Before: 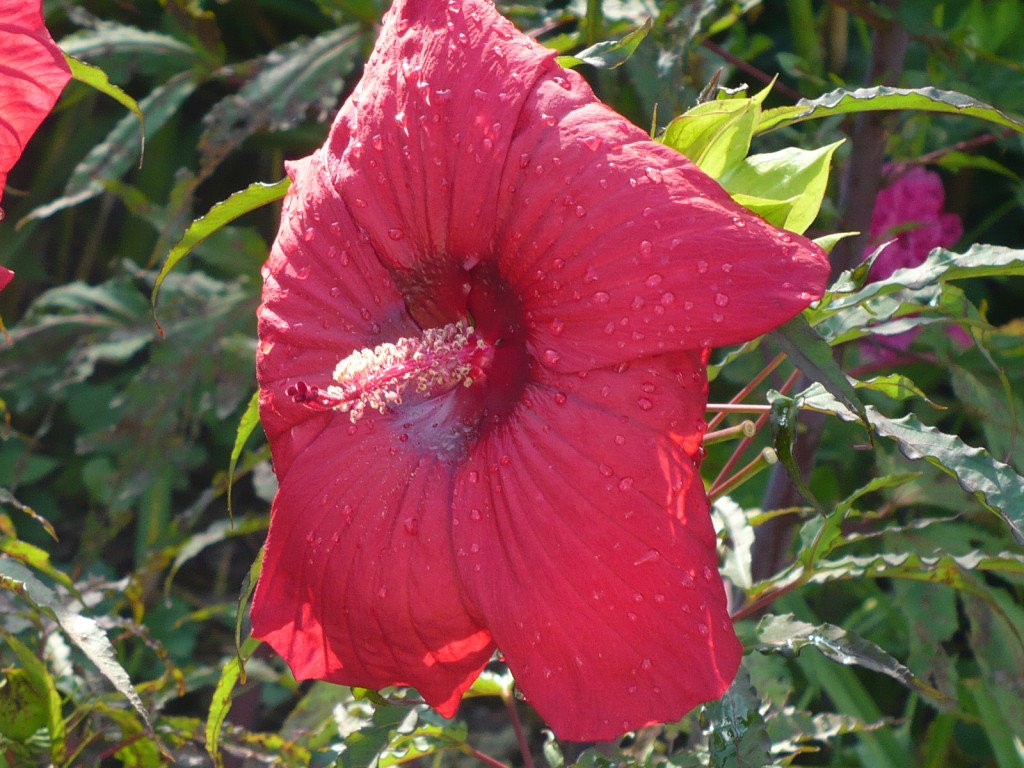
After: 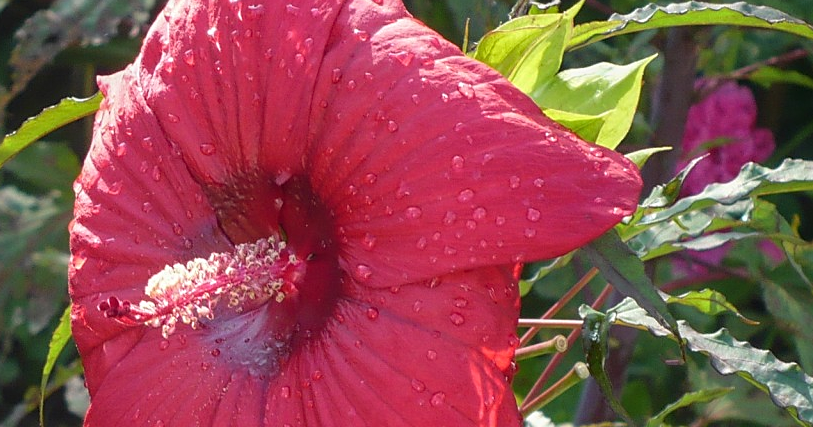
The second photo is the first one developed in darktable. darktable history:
local contrast: detail 115%
crop: left 18.38%, top 11.092%, right 2.134%, bottom 33.217%
sharpen: radius 1.864, amount 0.398, threshold 1.271
